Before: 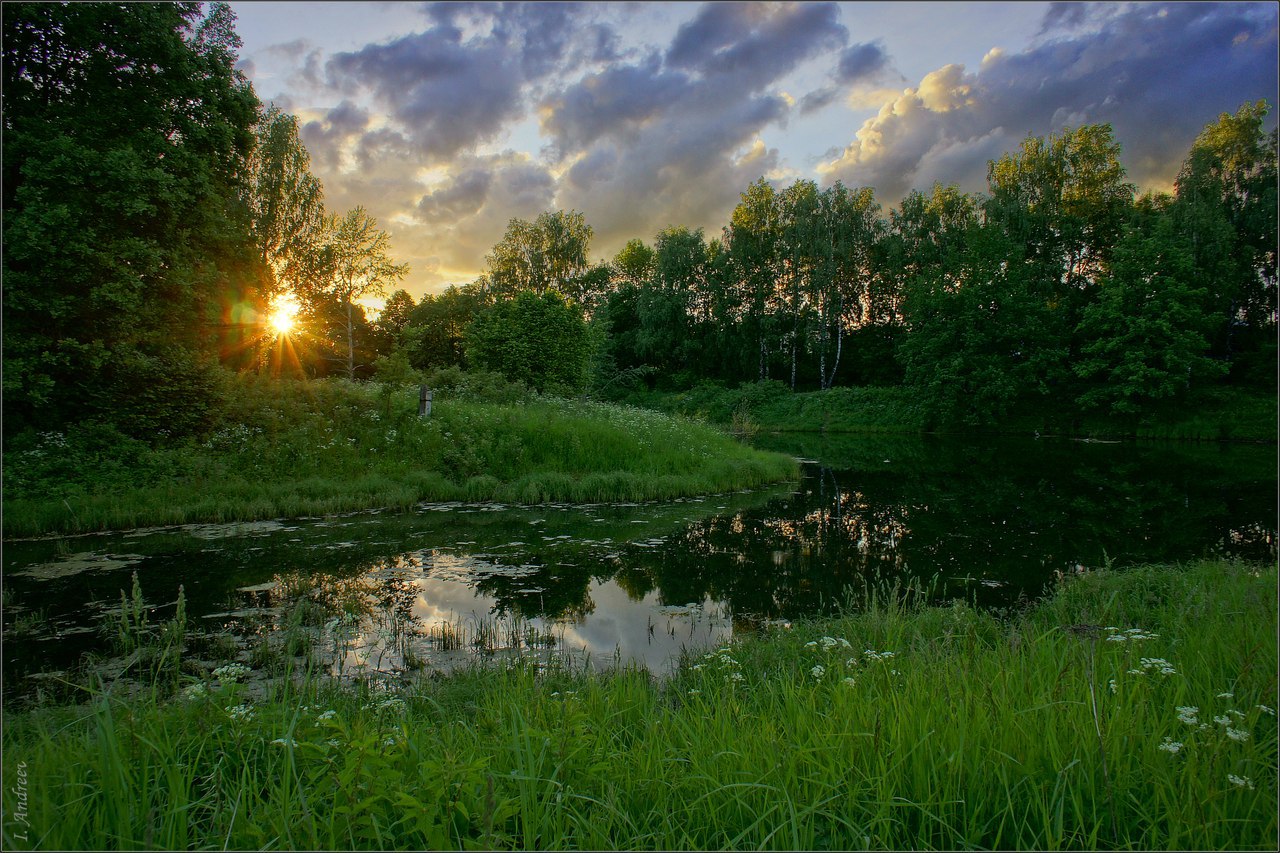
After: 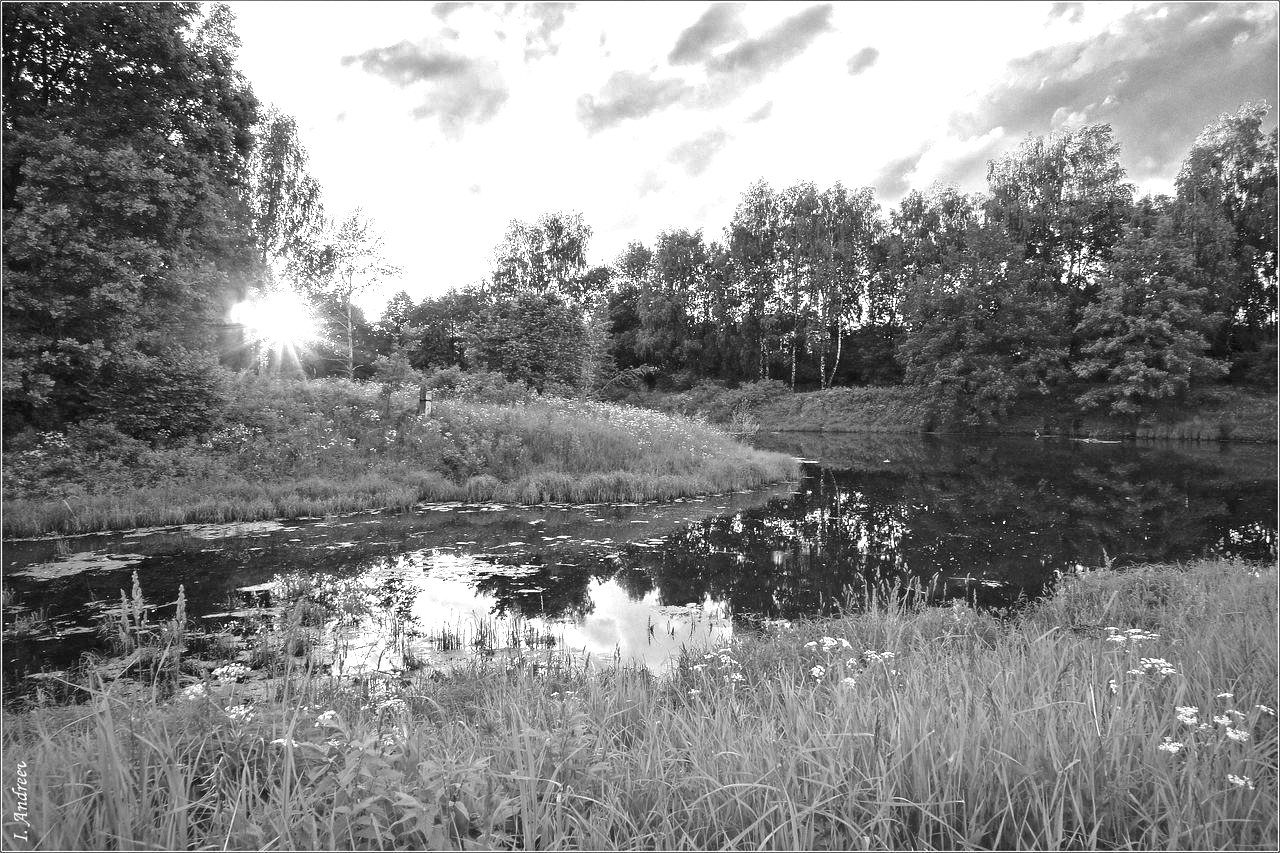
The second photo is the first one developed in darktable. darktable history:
monochrome: a -3.63, b -0.465
shadows and highlights: shadows 49, highlights -41, soften with gaussian
exposure: exposure 2.25 EV, compensate highlight preservation false
